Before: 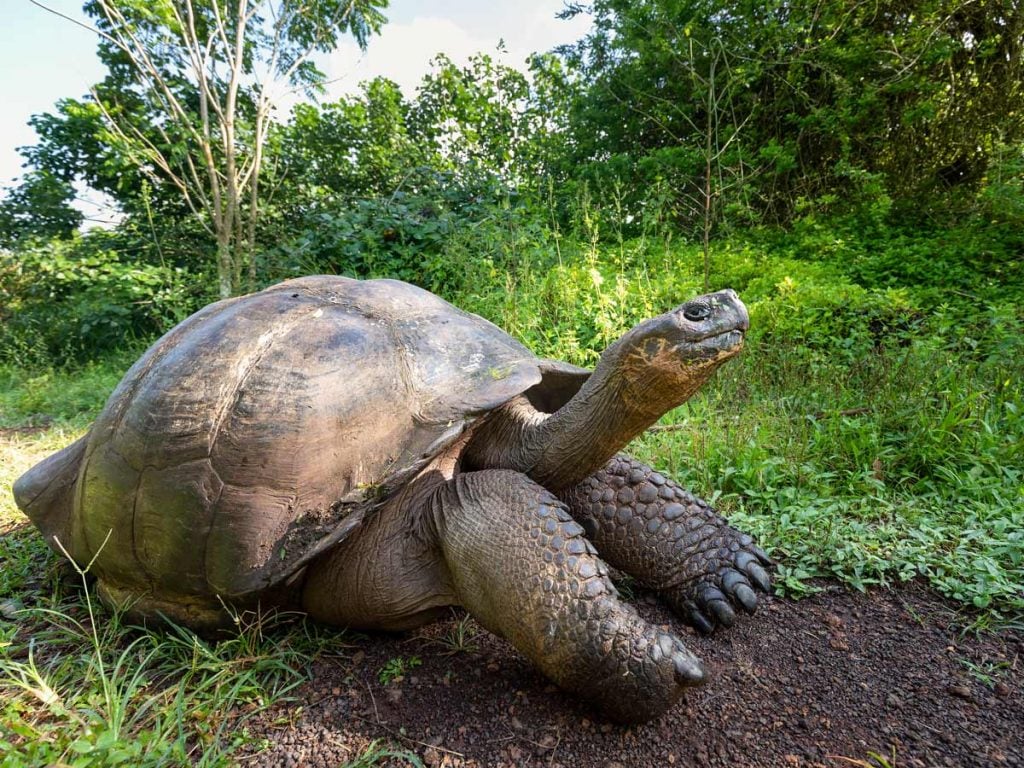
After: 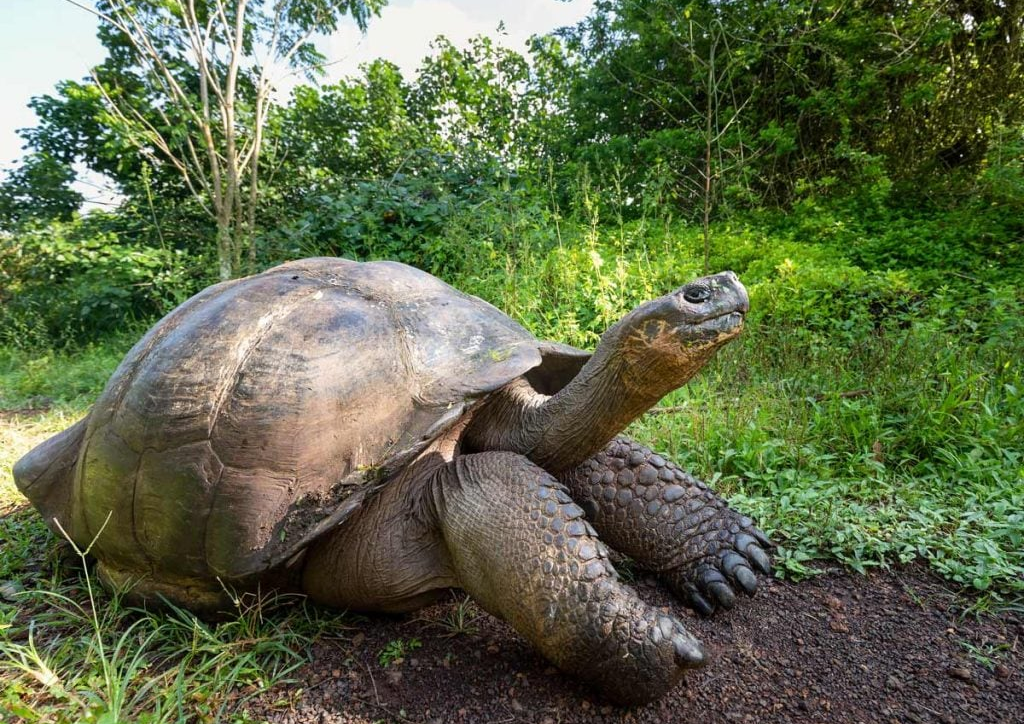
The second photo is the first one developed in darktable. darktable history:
crop and rotate: top 2.422%, bottom 3.219%
